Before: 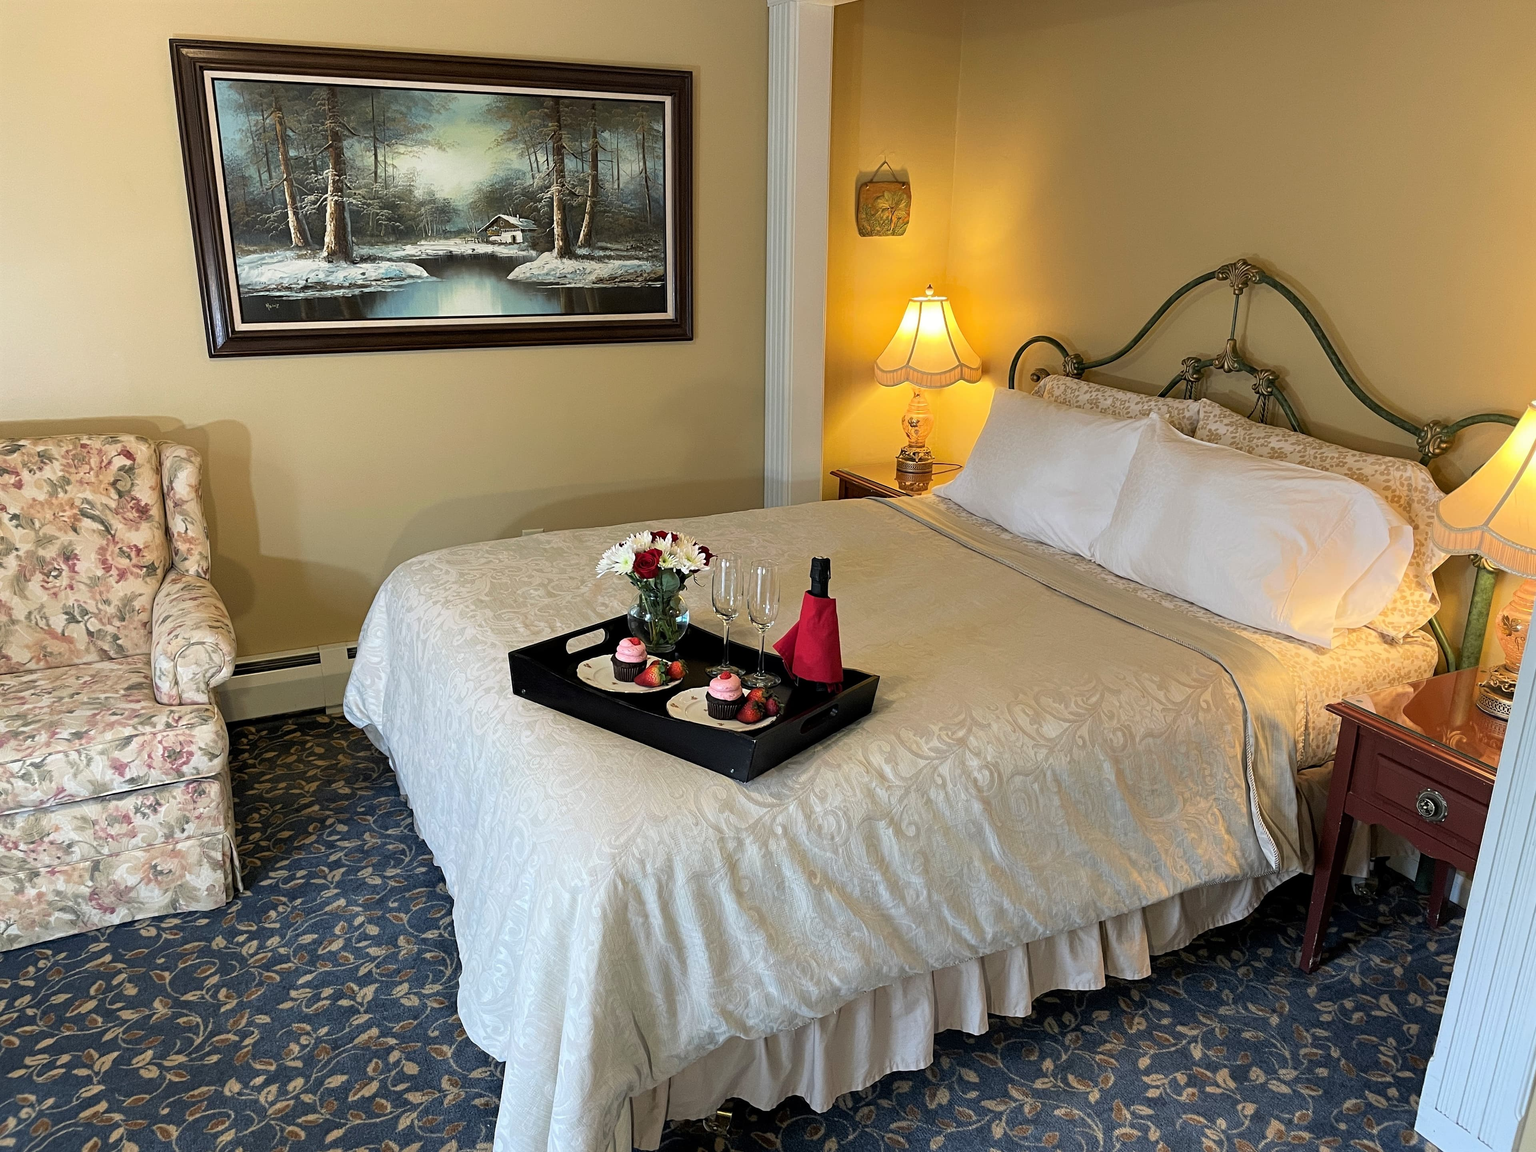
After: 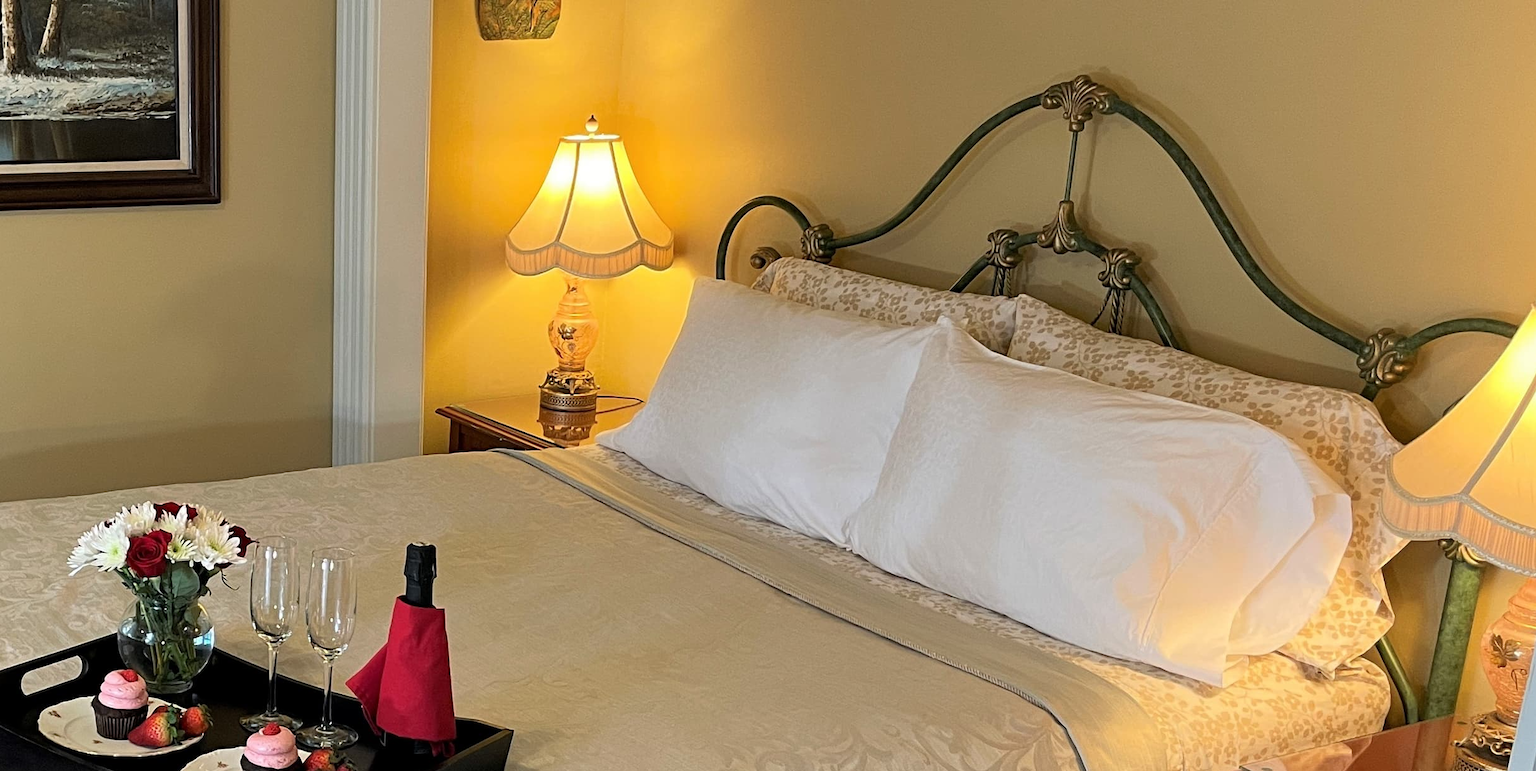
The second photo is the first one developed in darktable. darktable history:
crop: left 36.013%, top 18.335%, right 0.29%, bottom 38.993%
